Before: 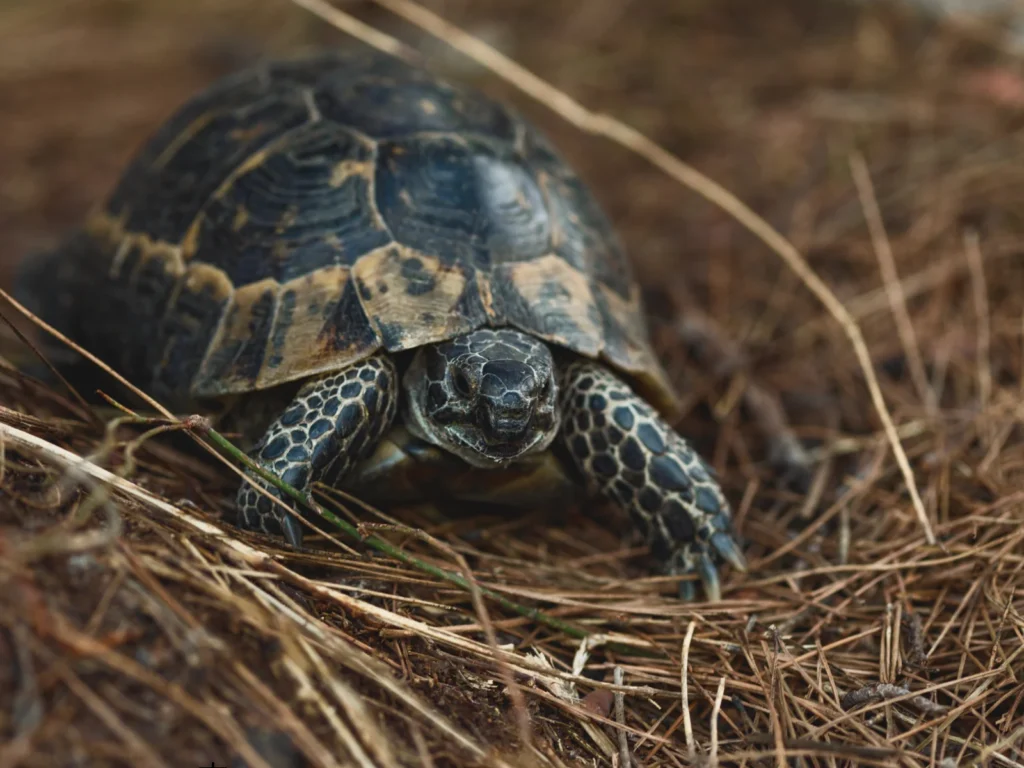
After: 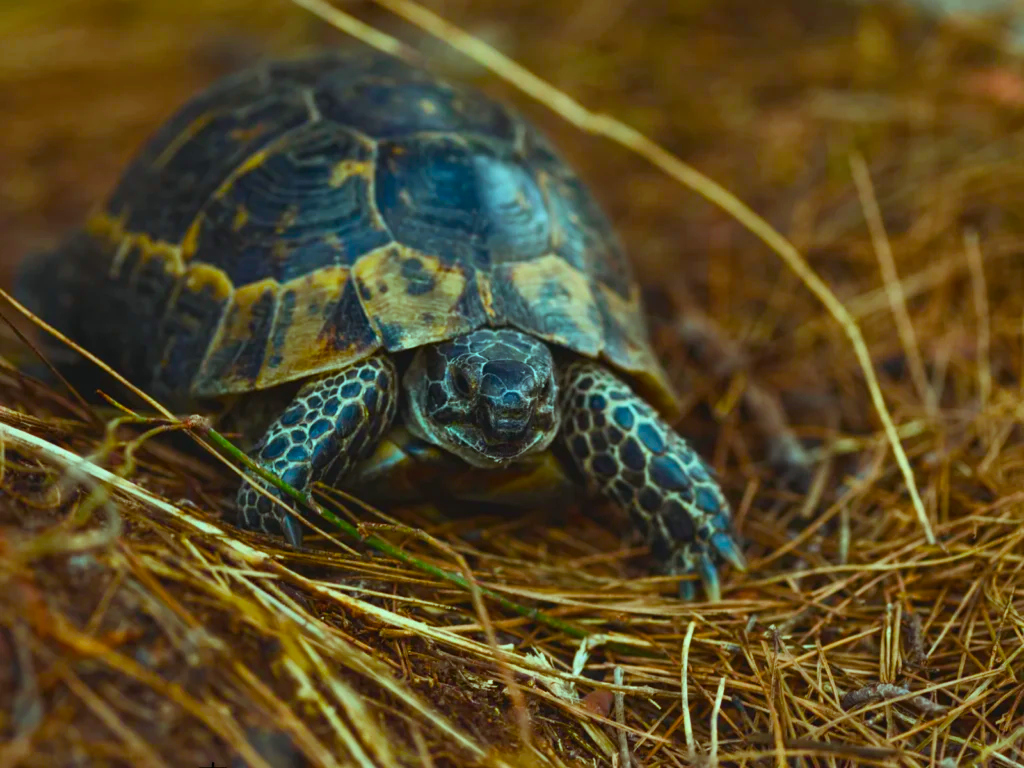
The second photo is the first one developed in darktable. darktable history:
color balance rgb: highlights gain › chroma 5.268%, highlights gain › hue 196.4°, linear chroma grading › shadows 10.551%, linear chroma grading › highlights 10.755%, linear chroma grading › global chroma 15.117%, linear chroma grading › mid-tones 14.816%, perceptual saturation grading › global saturation 19.73%, global vibrance 44.881%
tone equalizer: mask exposure compensation -0.499 EV
